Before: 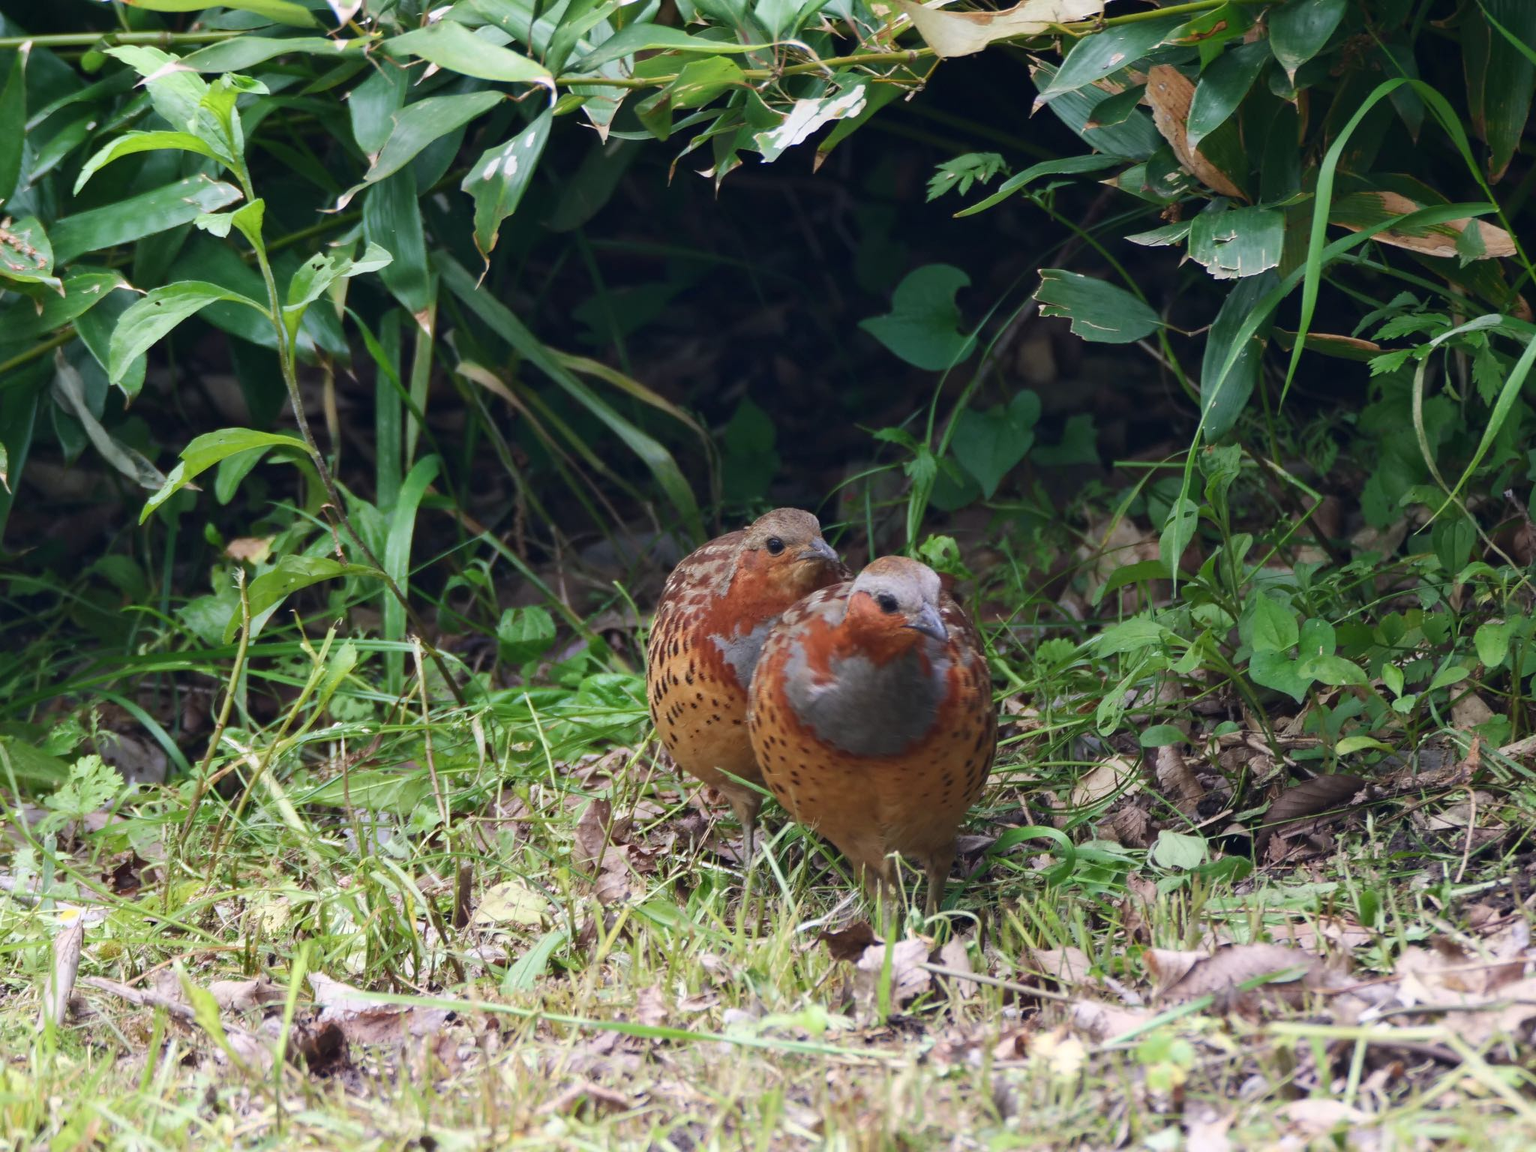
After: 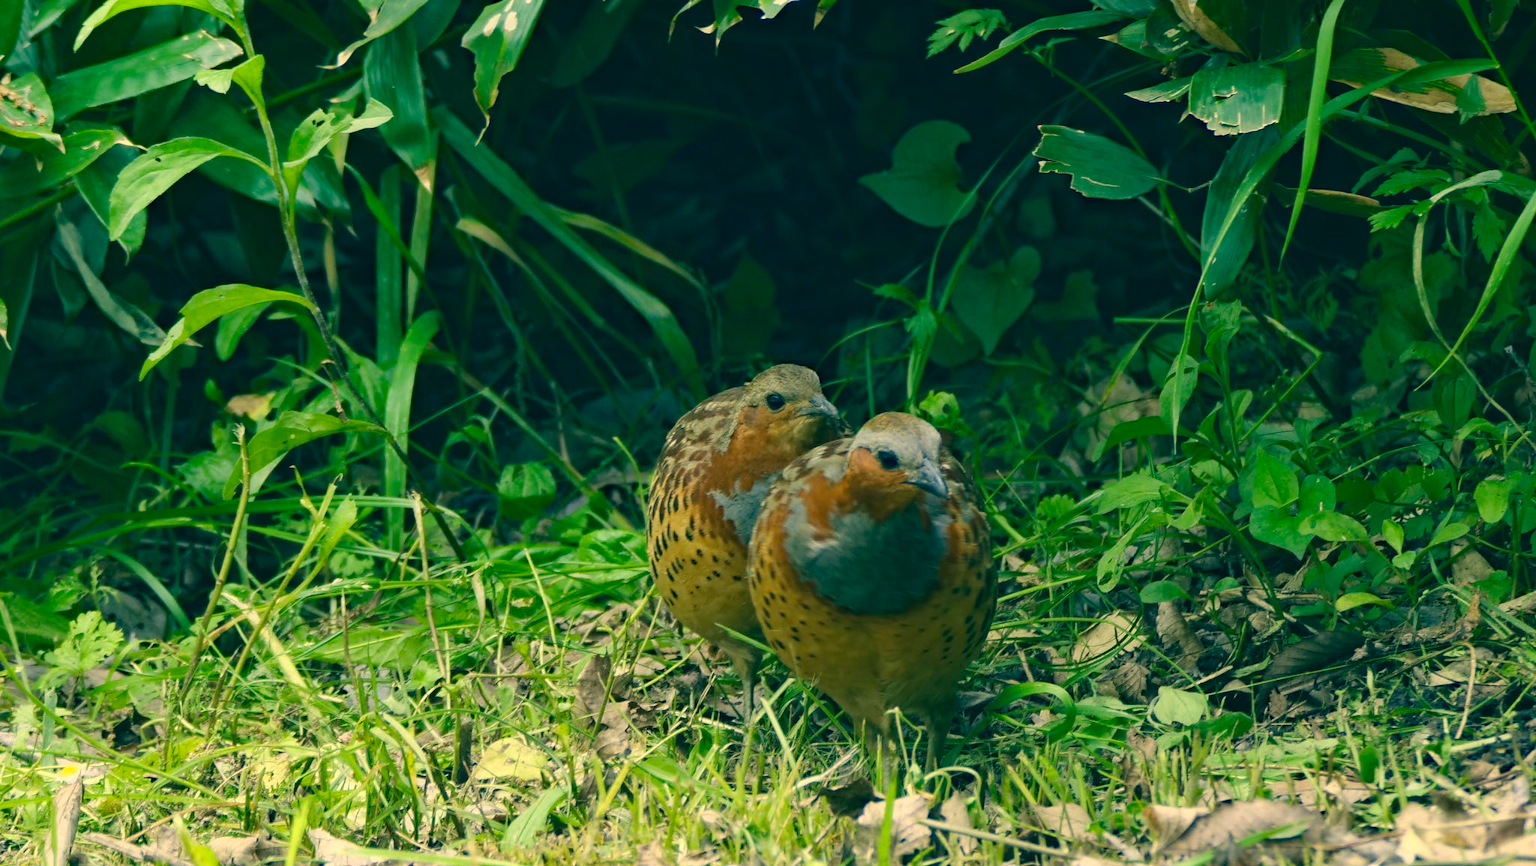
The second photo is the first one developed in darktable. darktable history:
crop and rotate: top 12.558%, bottom 12.247%
color correction: highlights a* 2.16, highlights b* 33.85, shadows a* -35.97, shadows b* -5.91
haze removal: strength 0.291, distance 0.253, adaptive false
